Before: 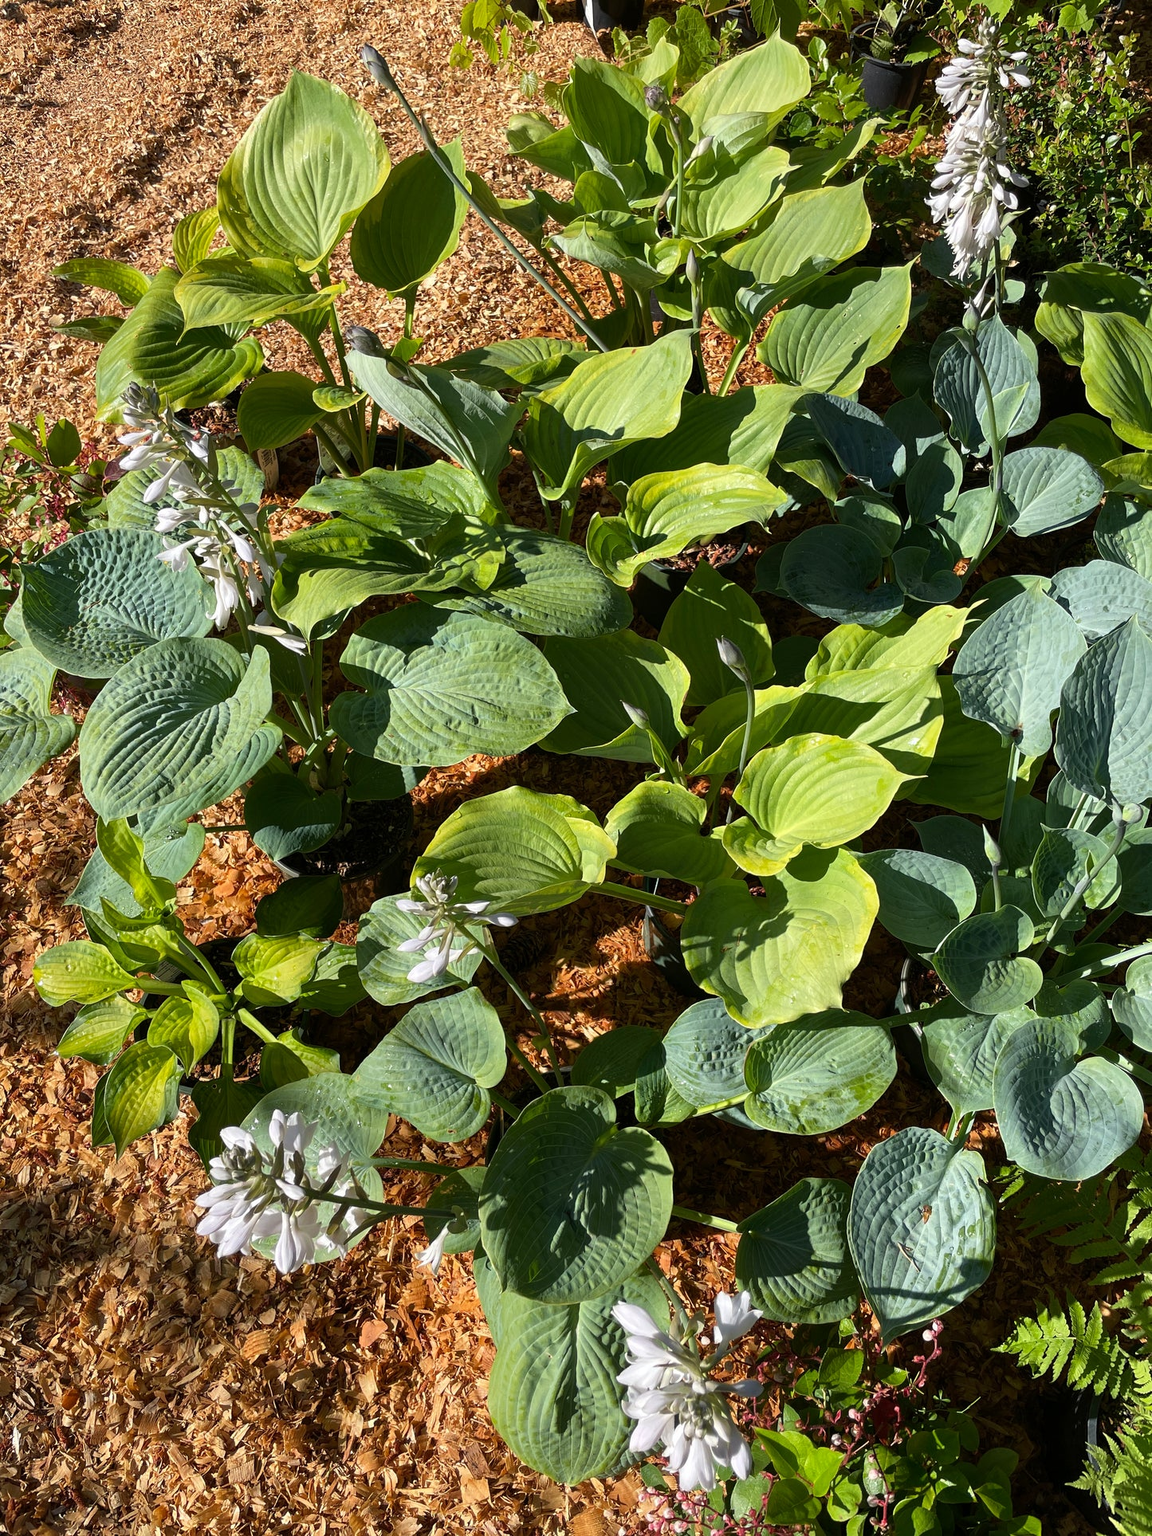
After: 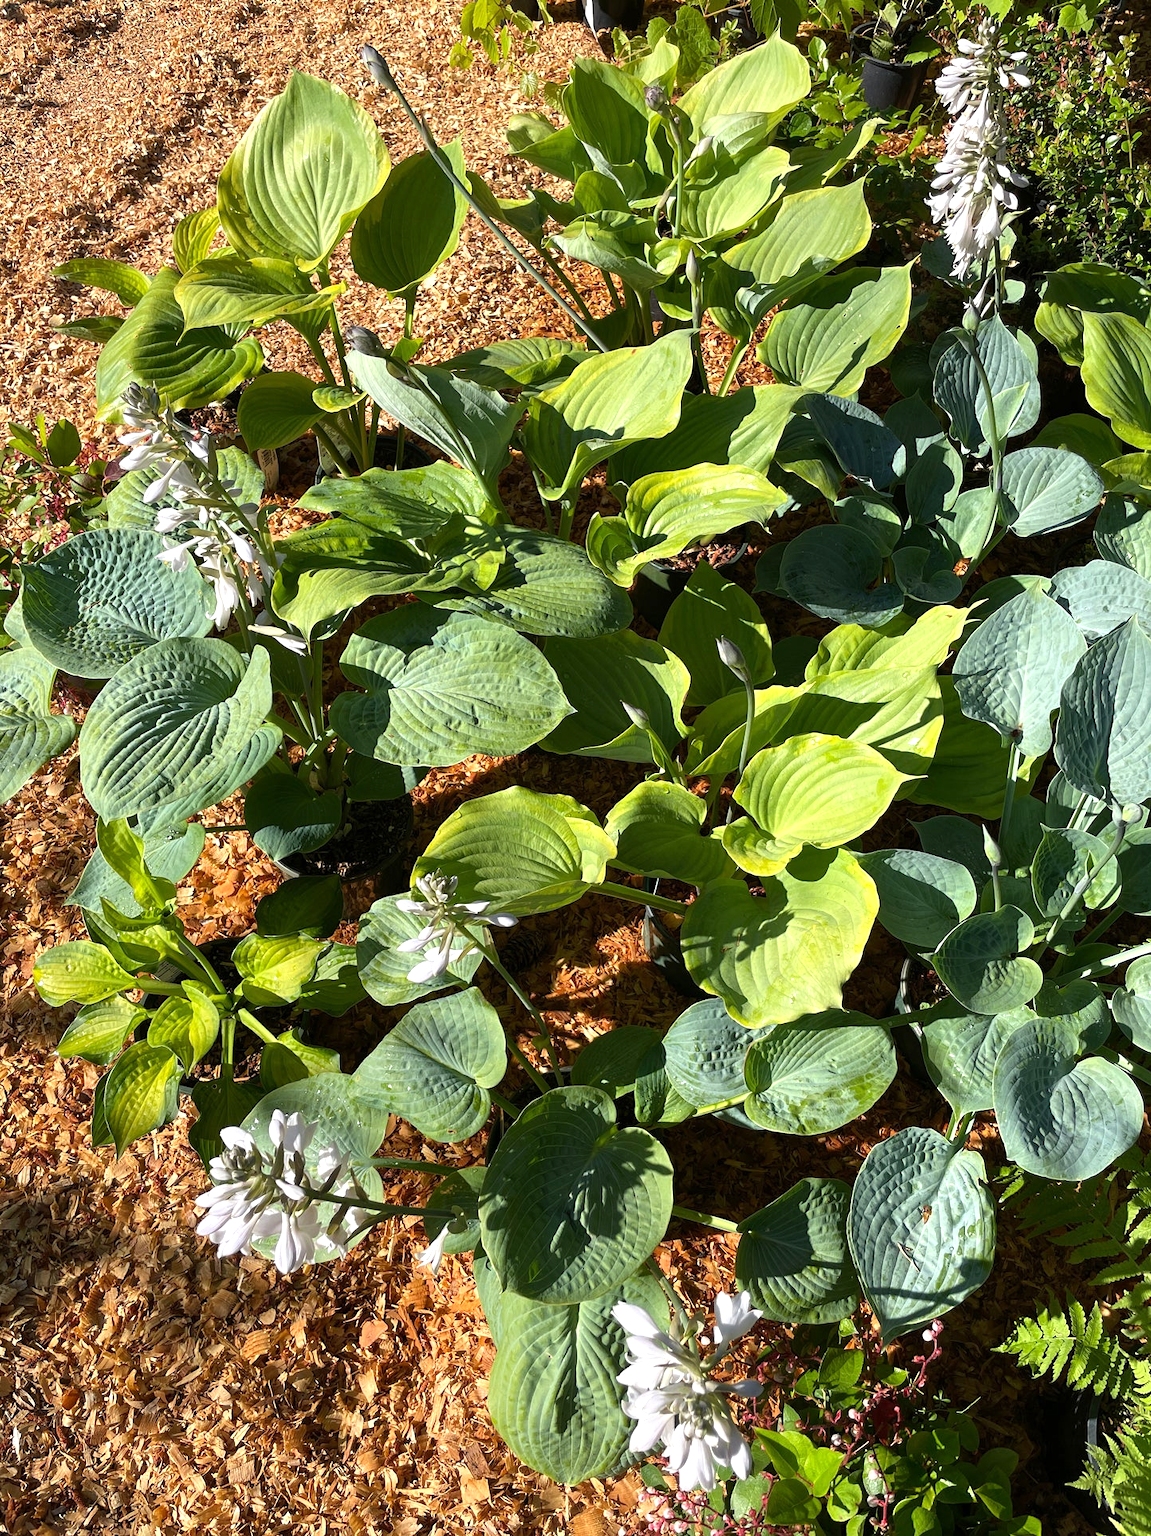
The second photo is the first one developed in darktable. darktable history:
tone equalizer: -8 EV -0.414 EV, -7 EV -0.386 EV, -6 EV -0.352 EV, -5 EV -0.23 EV, -3 EV 0.218 EV, -2 EV 0.308 EV, -1 EV 0.366 EV, +0 EV 0.401 EV, smoothing diameter 24.8%, edges refinement/feathering 6.81, preserve details guided filter
